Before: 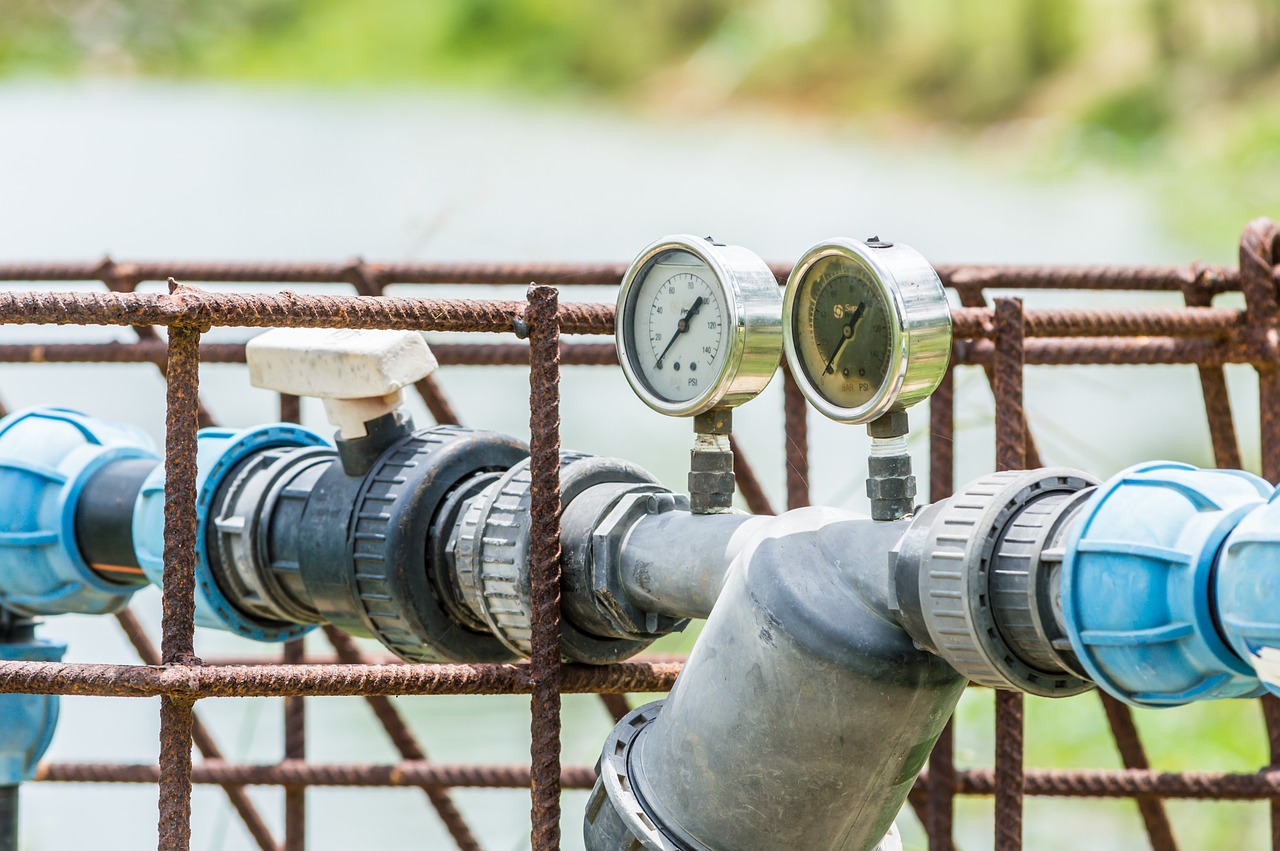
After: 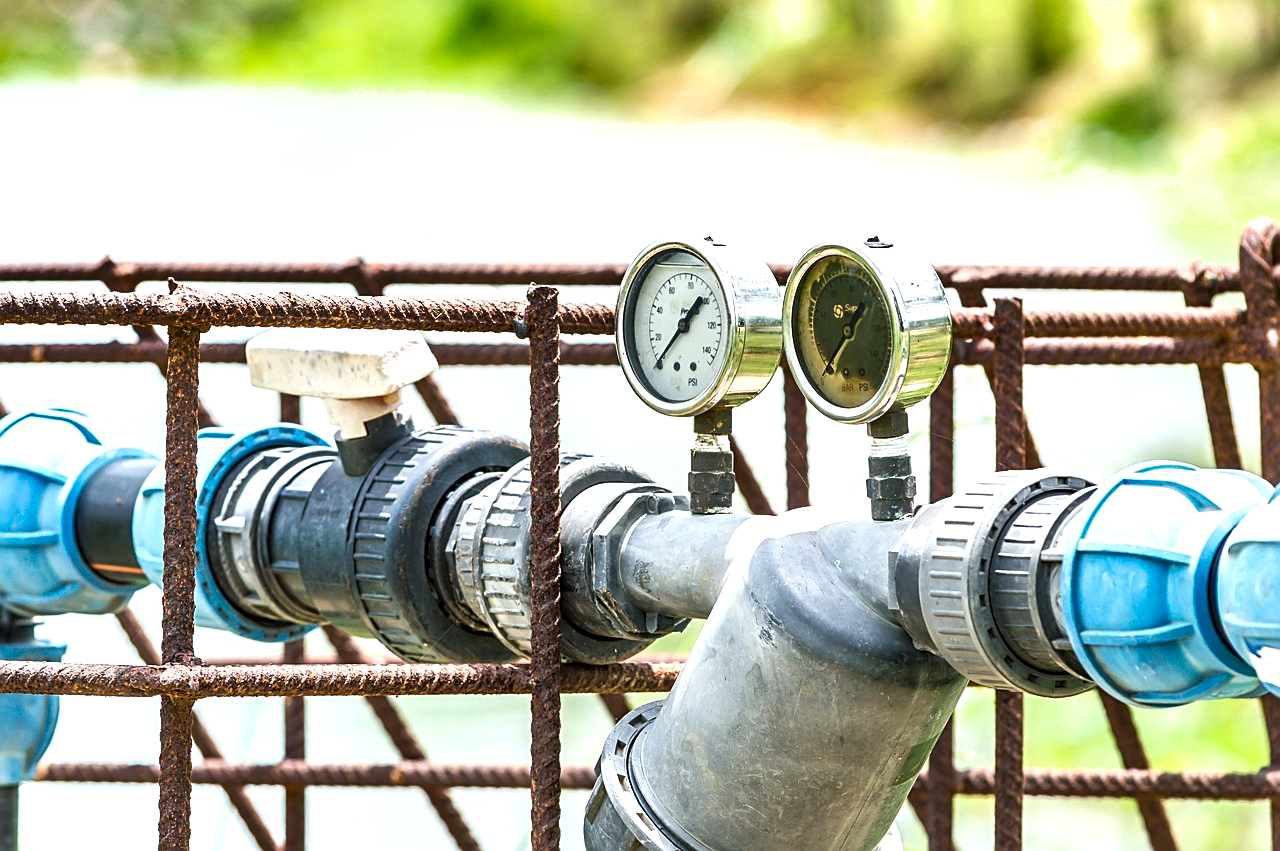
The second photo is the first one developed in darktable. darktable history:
exposure: exposure 0.6 EV, compensate highlight preservation false
sharpen: on, module defaults
local contrast: mode bilateral grid, contrast 15, coarseness 36, detail 105%, midtone range 0.2
shadows and highlights: soften with gaussian
